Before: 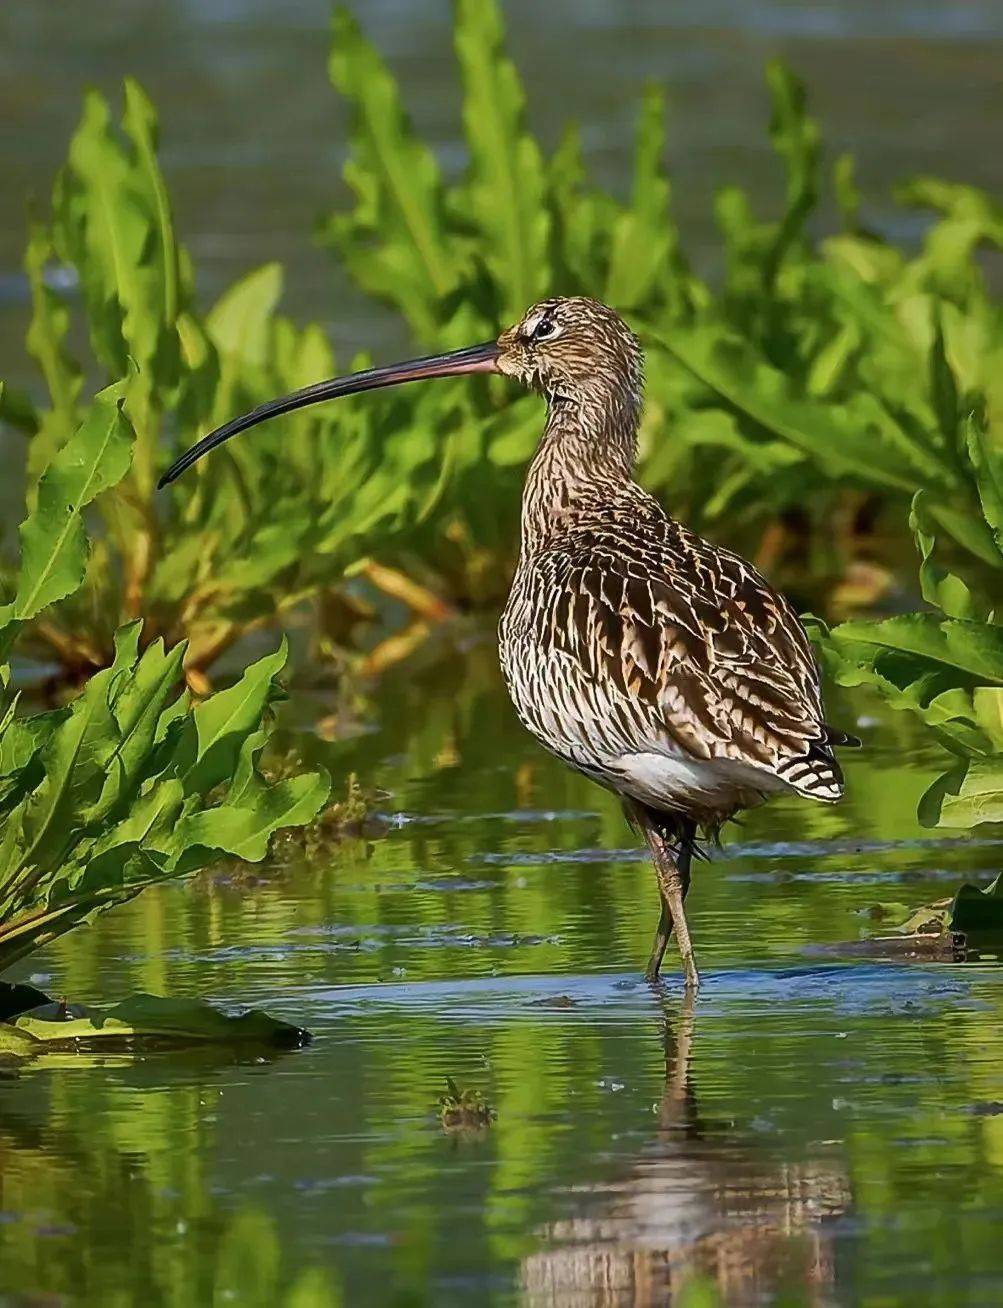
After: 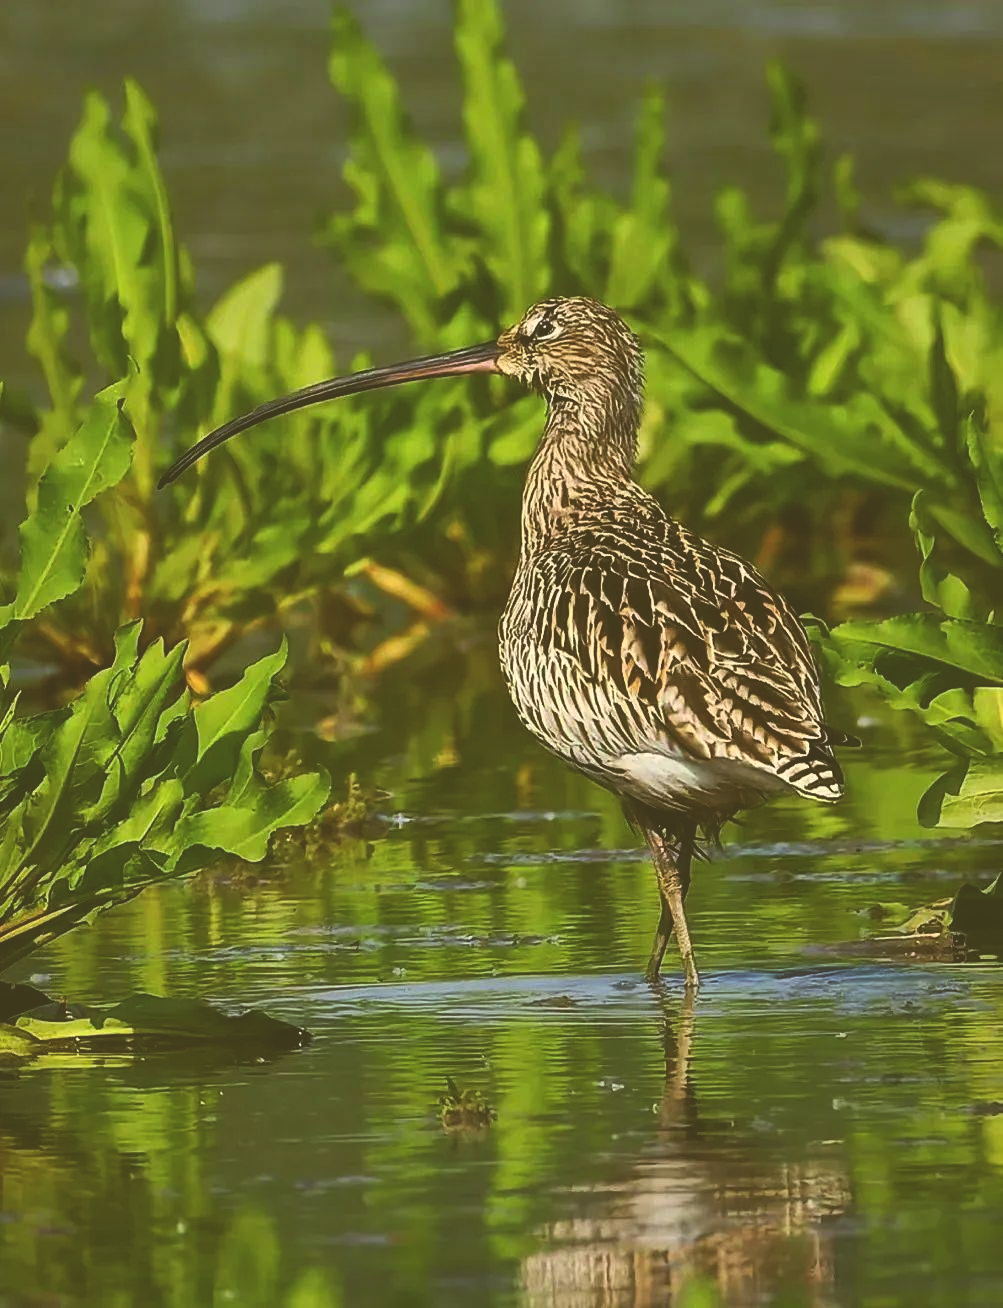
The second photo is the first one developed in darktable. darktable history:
color correction: highlights a* -1.43, highlights b* 10.12, shadows a* 0.395, shadows b* 19.35
exposure: black level correction -0.087, compensate highlight preservation false
white balance: red 1.009, blue 0.985
contrast brightness saturation: contrast 0.19, brightness -0.11, saturation 0.21
